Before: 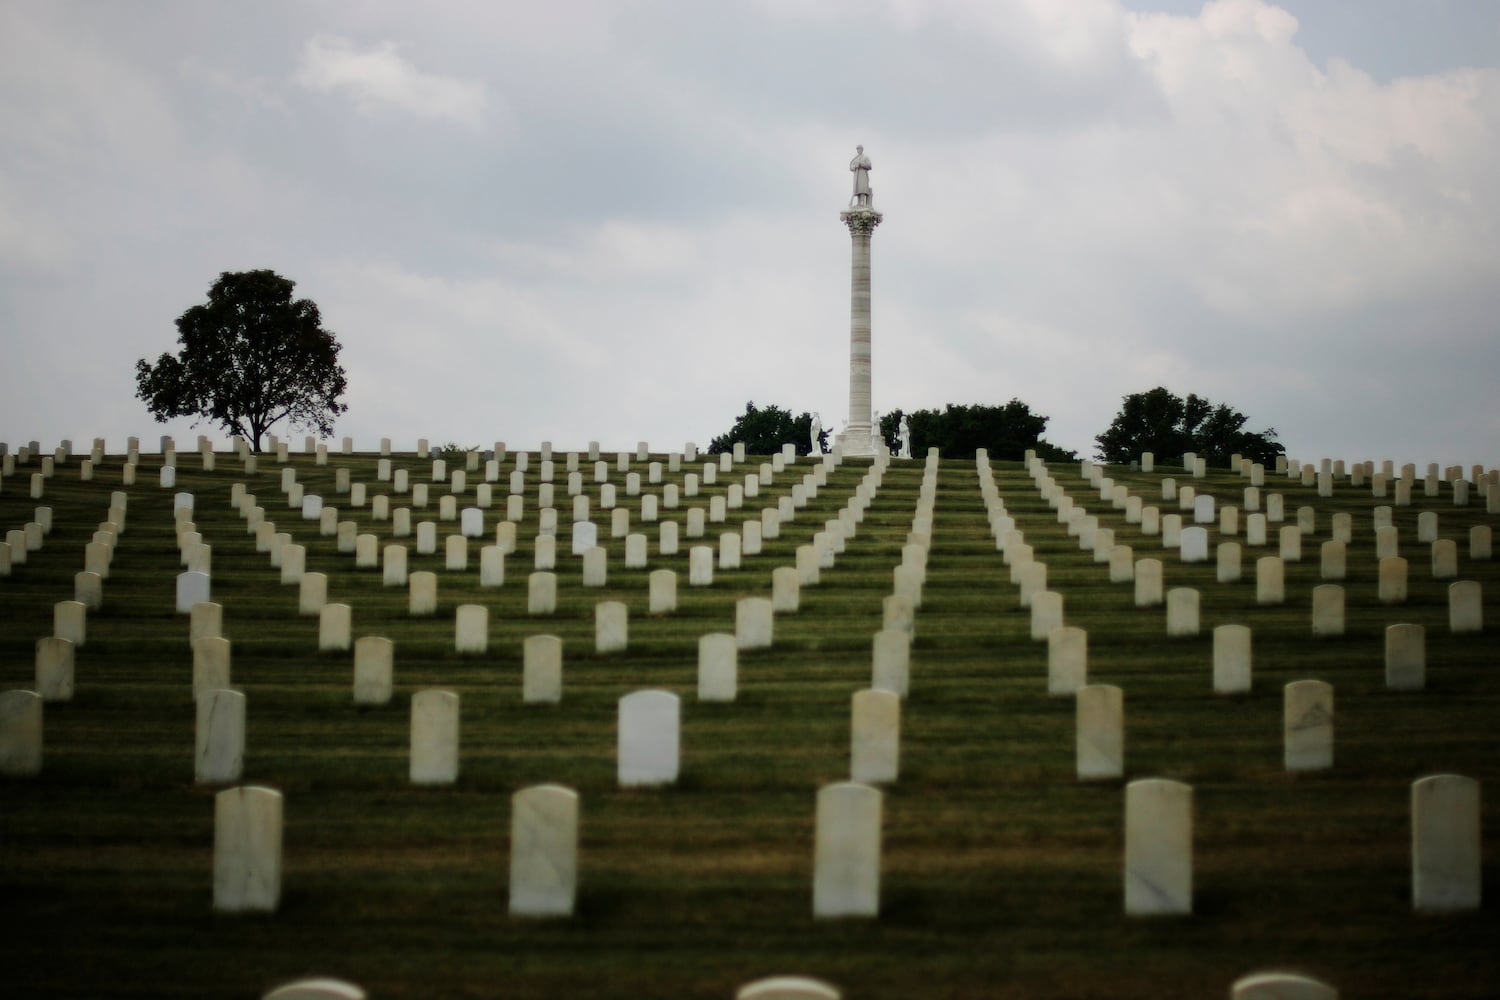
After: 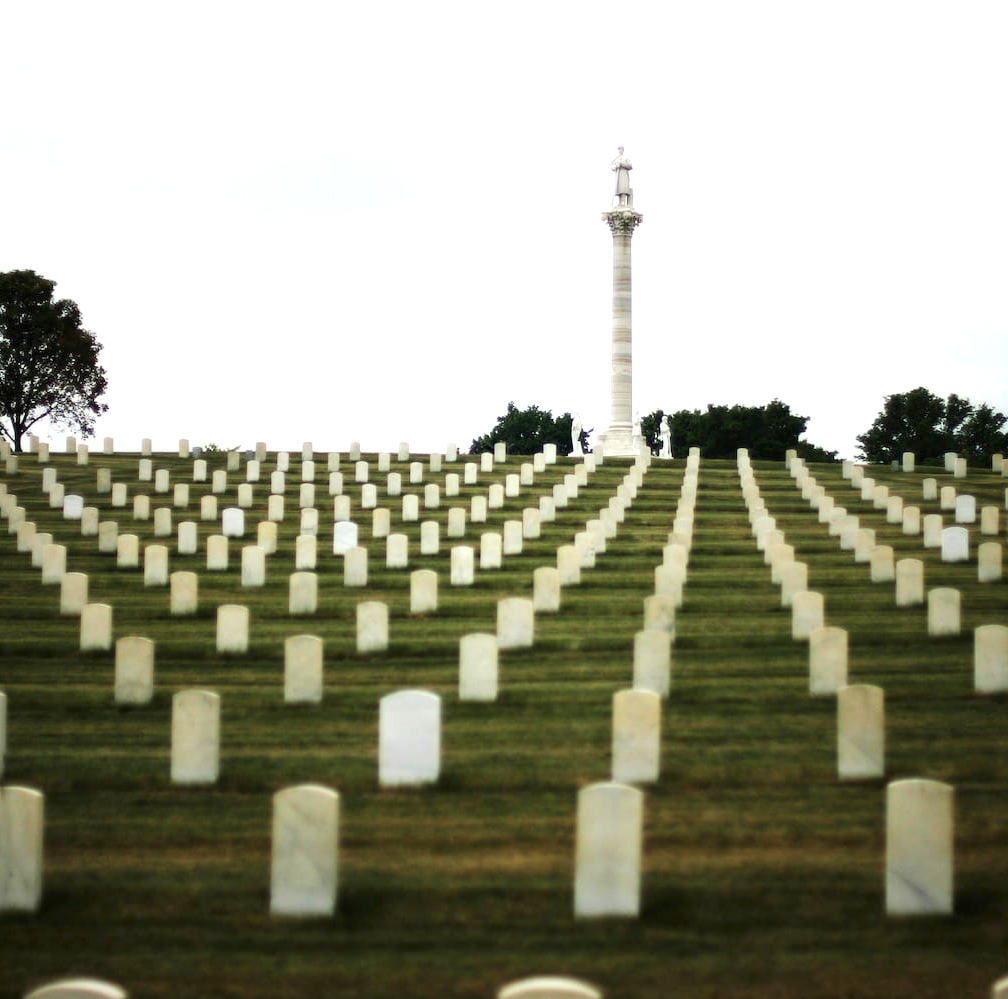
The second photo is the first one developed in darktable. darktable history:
crop and rotate: left 15.939%, right 16.856%
exposure: black level correction 0, exposure 1.194 EV, compensate highlight preservation false
